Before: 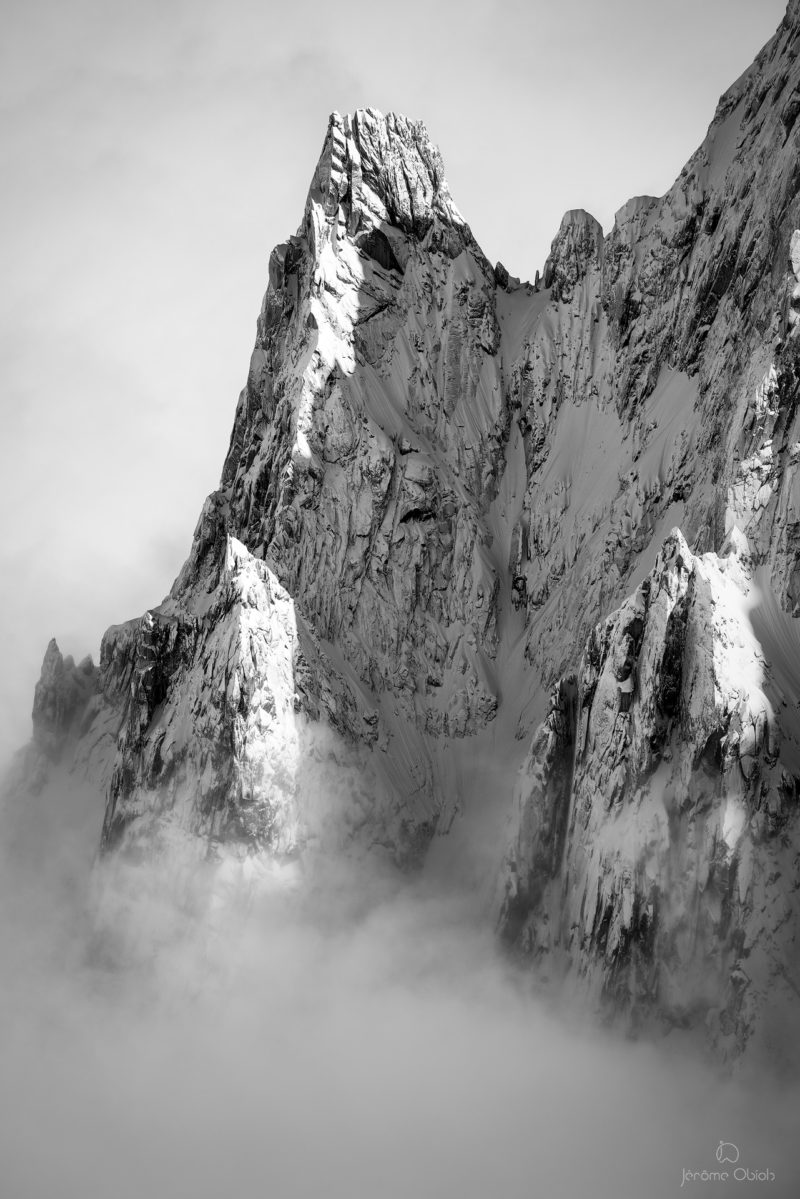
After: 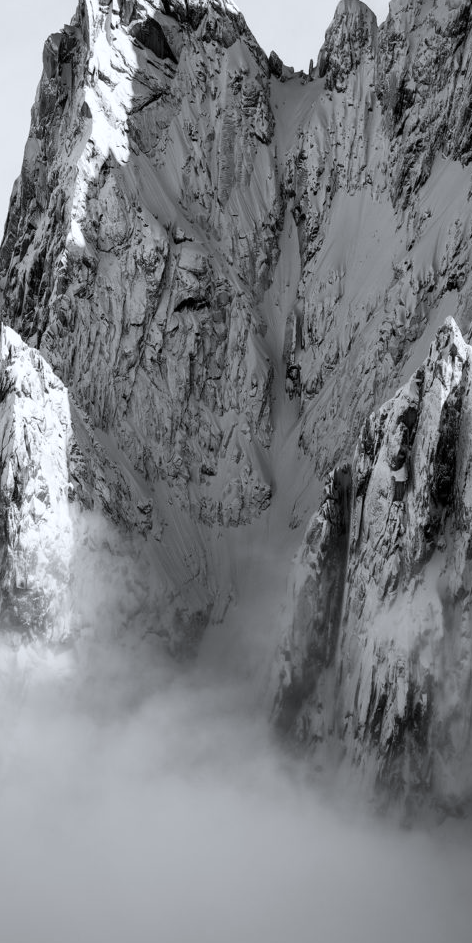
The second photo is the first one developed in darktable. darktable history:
crop and rotate: left 28.256%, top 17.734%, right 12.656%, bottom 3.573%
white balance: red 0.98, blue 1.034
